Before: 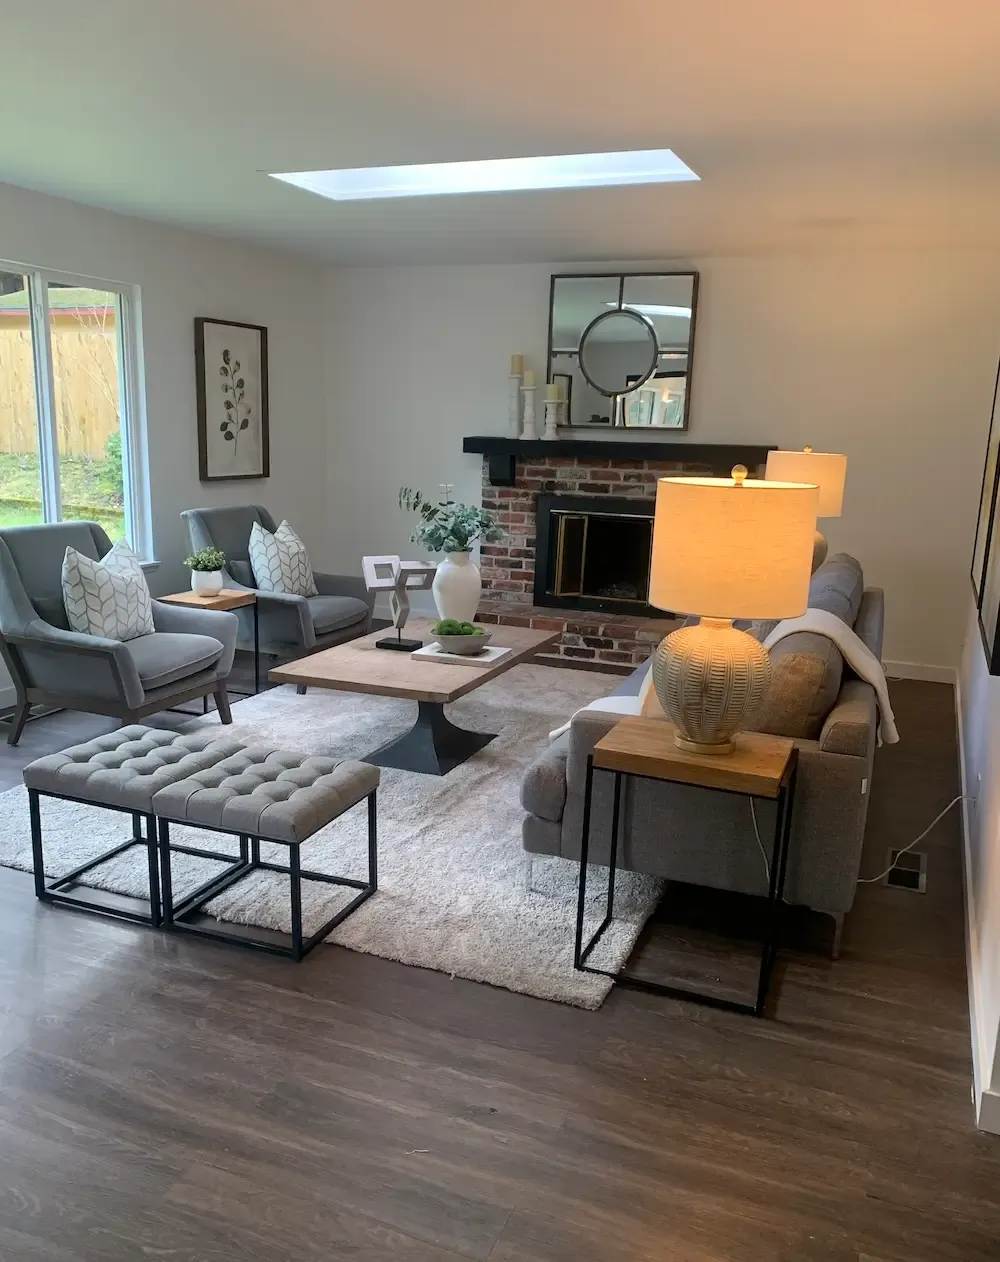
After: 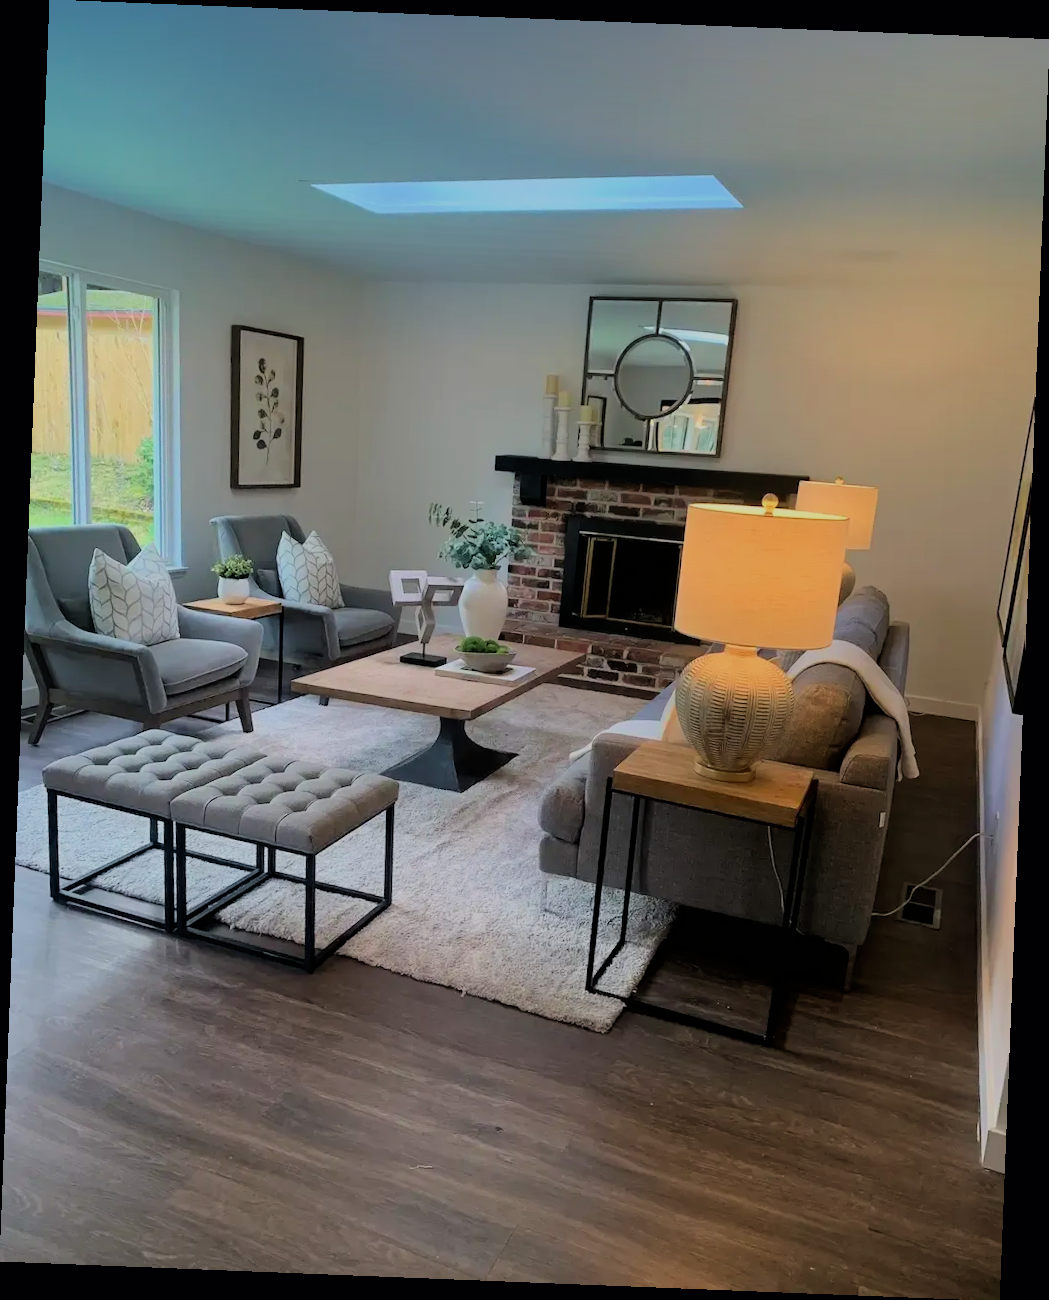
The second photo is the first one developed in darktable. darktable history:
graduated density: density 2.02 EV, hardness 44%, rotation 0.374°, offset 8.21, hue 208.8°, saturation 97%
rotate and perspective: rotation 2.27°, automatic cropping off
filmic rgb: black relative exposure -7.15 EV, white relative exposure 5.36 EV, hardness 3.02, color science v6 (2022)
velvia: on, module defaults
